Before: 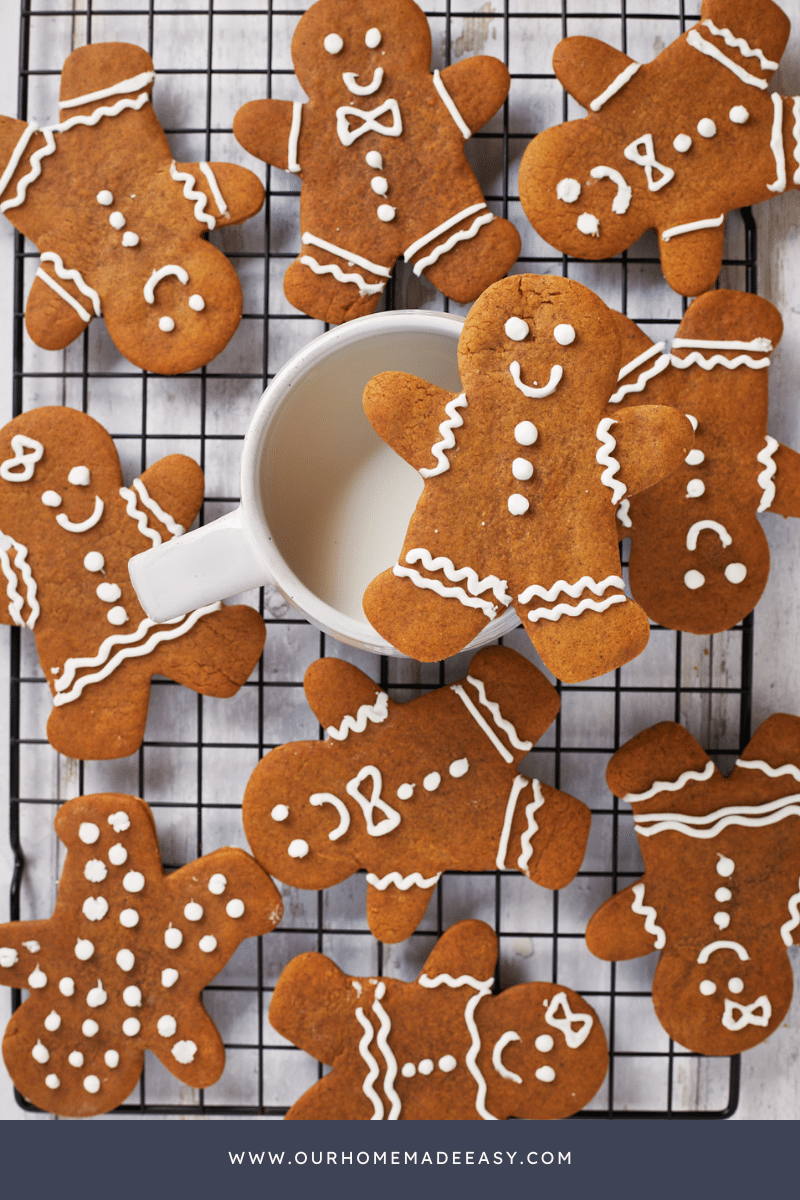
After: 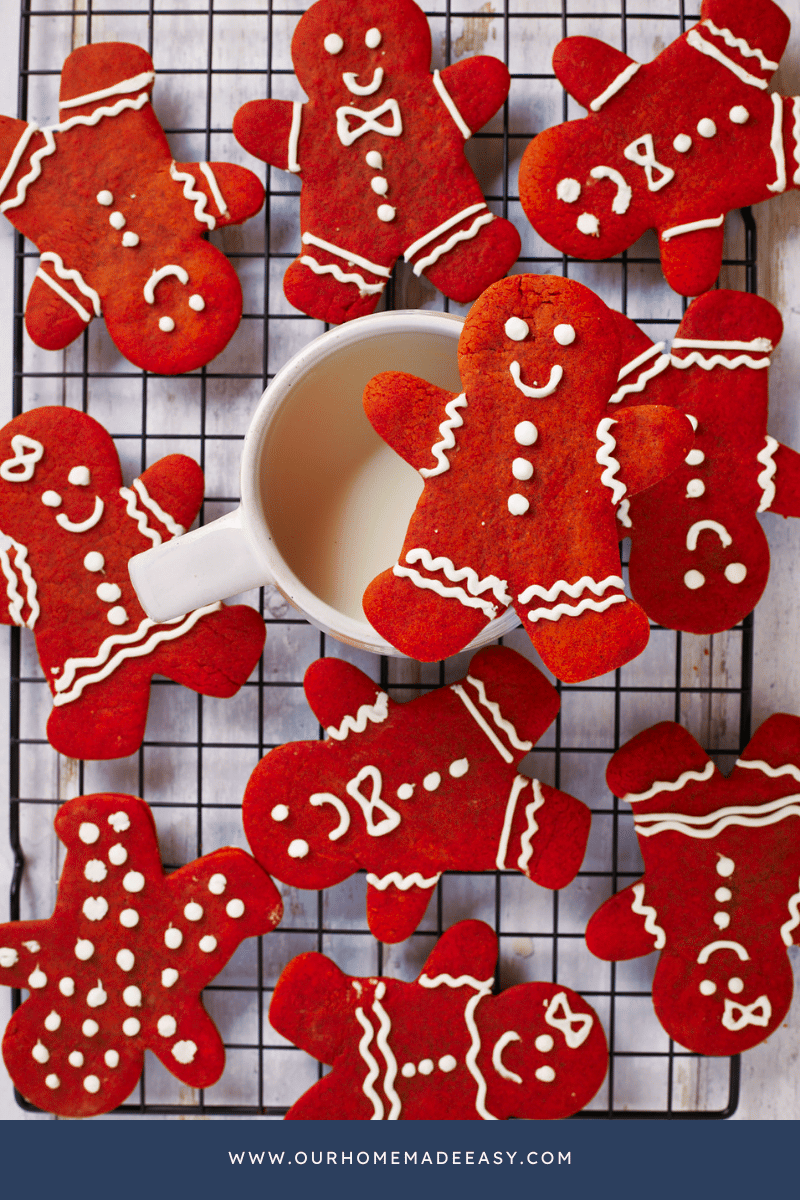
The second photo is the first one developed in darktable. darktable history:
velvia: on, module defaults
color zones: curves: ch0 [(0.473, 0.374) (0.742, 0.784)]; ch1 [(0.354, 0.737) (0.742, 0.705)]; ch2 [(0.318, 0.421) (0.758, 0.532)]
